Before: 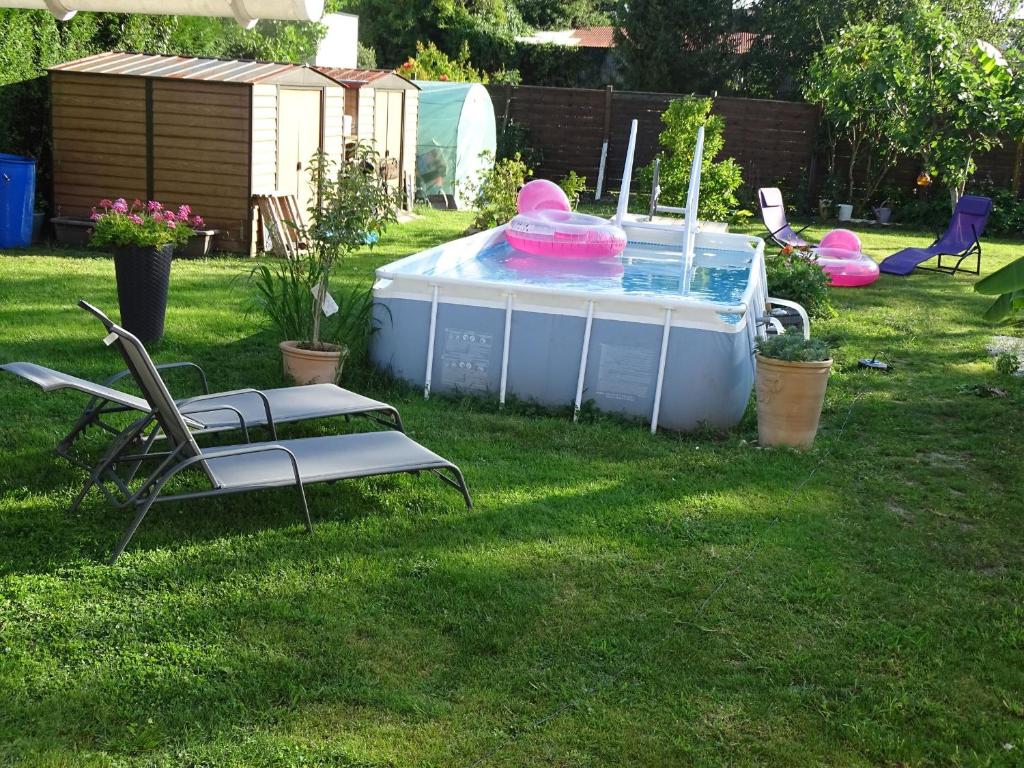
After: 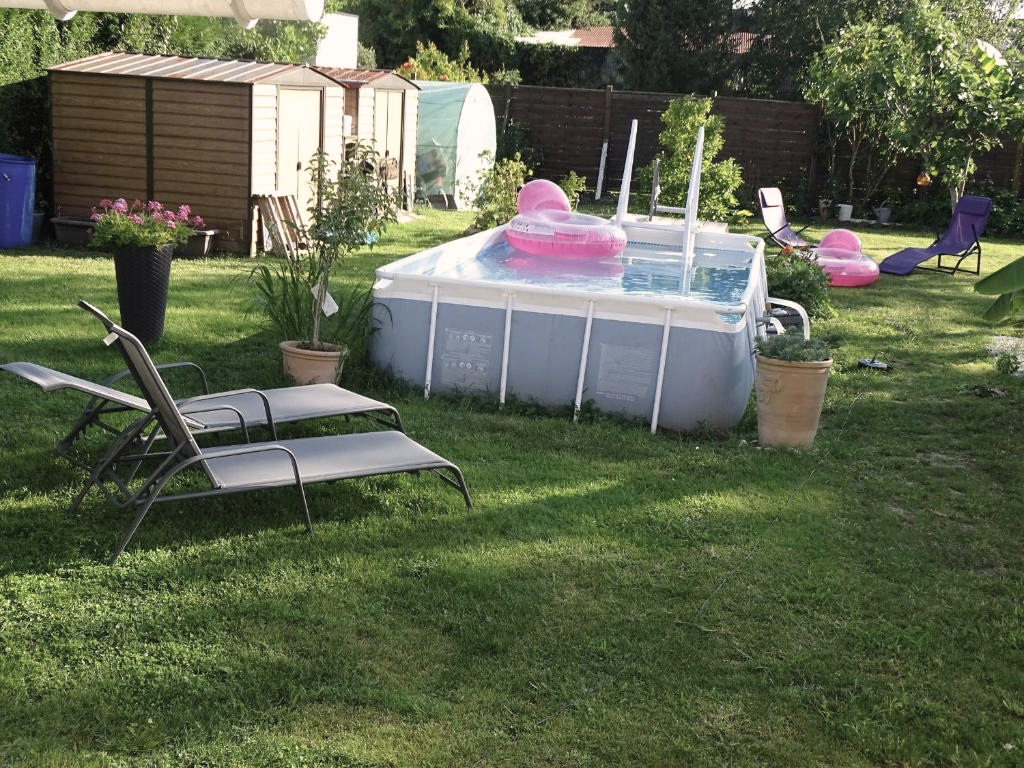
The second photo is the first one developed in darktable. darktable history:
white balance: emerald 1
color correction: highlights a* 5.59, highlights b* 5.24, saturation 0.68
